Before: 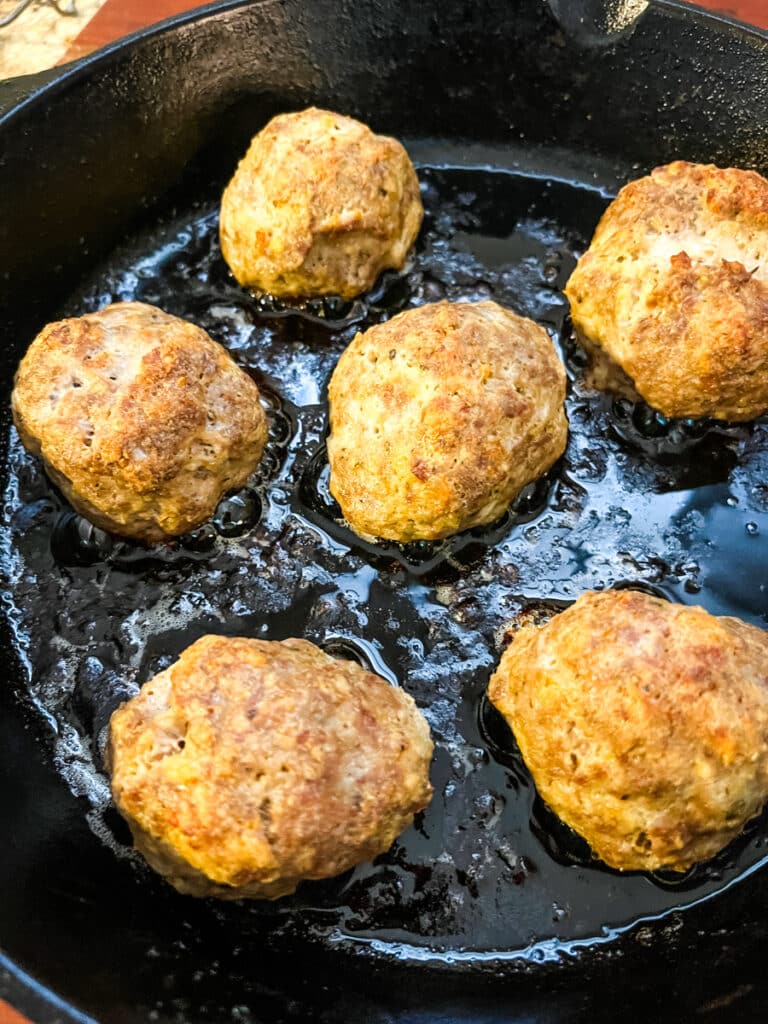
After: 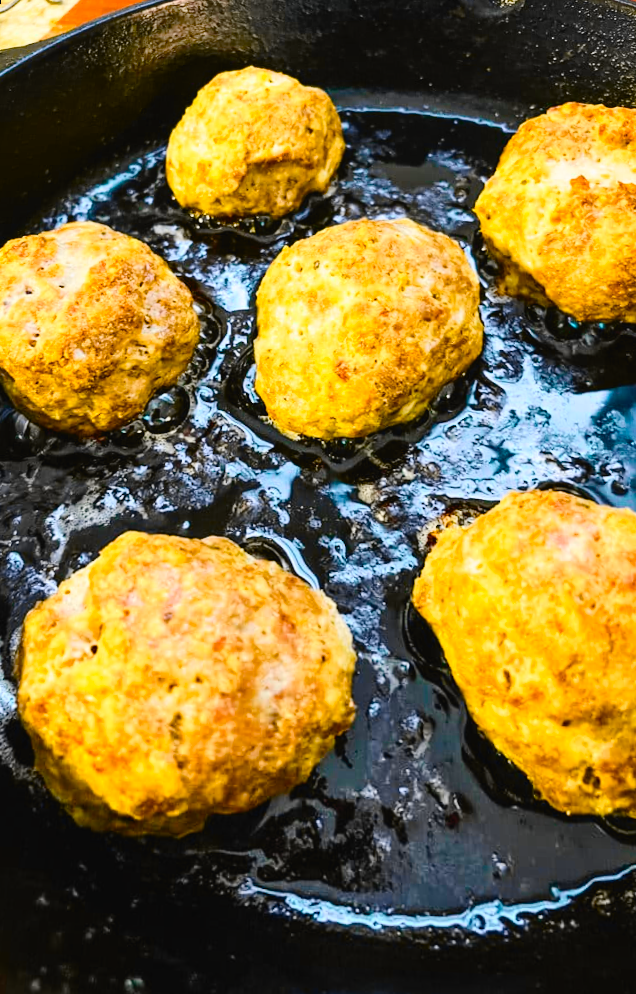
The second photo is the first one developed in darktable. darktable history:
tone curve: curves: ch0 [(0, 0.023) (0.103, 0.087) (0.277, 0.28) (0.46, 0.554) (0.569, 0.68) (0.735, 0.843) (0.994, 0.984)]; ch1 [(0, 0) (0.324, 0.285) (0.456, 0.438) (0.488, 0.497) (0.512, 0.503) (0.535, 0.535) (0.599, 0.606) (0.715, 0.738) (1, 1)]; ch2 [(0, 0) (0.369, 0.388) (0.449, 0.431) (0.478, 0.471) (0.502, 0.503) (0.55, 0.553) (0.603, 0.602) (0.656, 0.713) (1, 1)], color space Lab, independent channels, preserve colors none
rotate and perspective: rotation 0.72°, lens shift (vertical) -0.352, lens shift (horizontal) -0.051, crop left 0.152, crop right 0.859, crop top 0.019, crop bottom 0.964
color balance rgb: perceptual saturation grading › global saturation 35%, perceptual saturation grading › highlights -25%, perceptual saturation grading › shadows 50%
tone equalizer: on, module defaults
